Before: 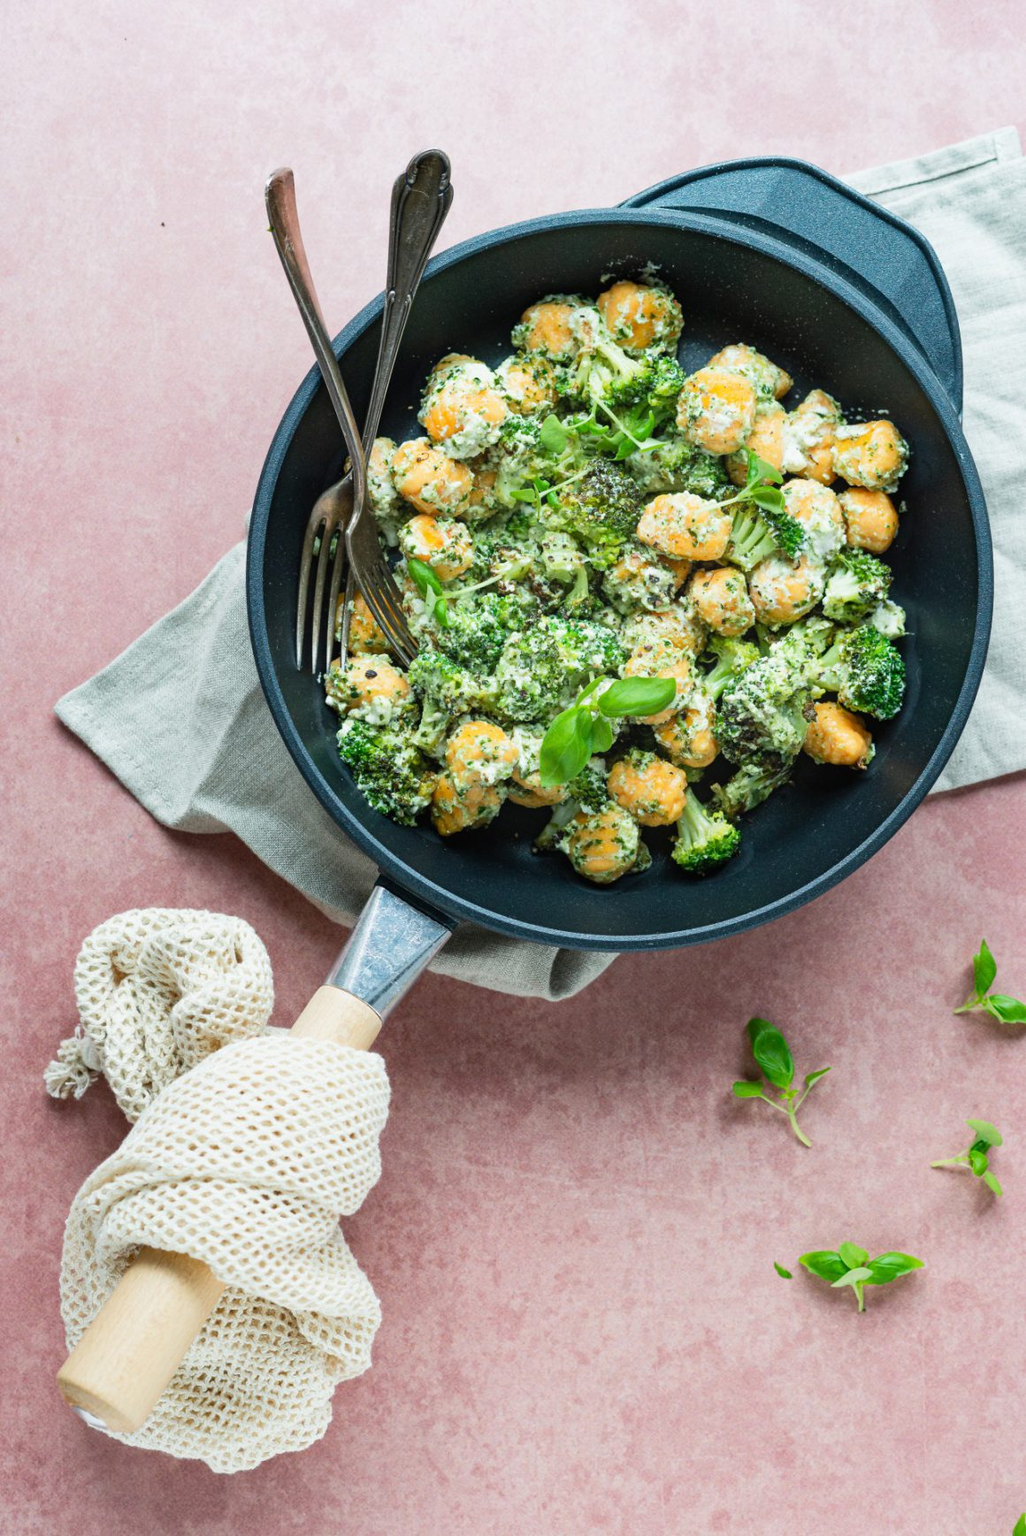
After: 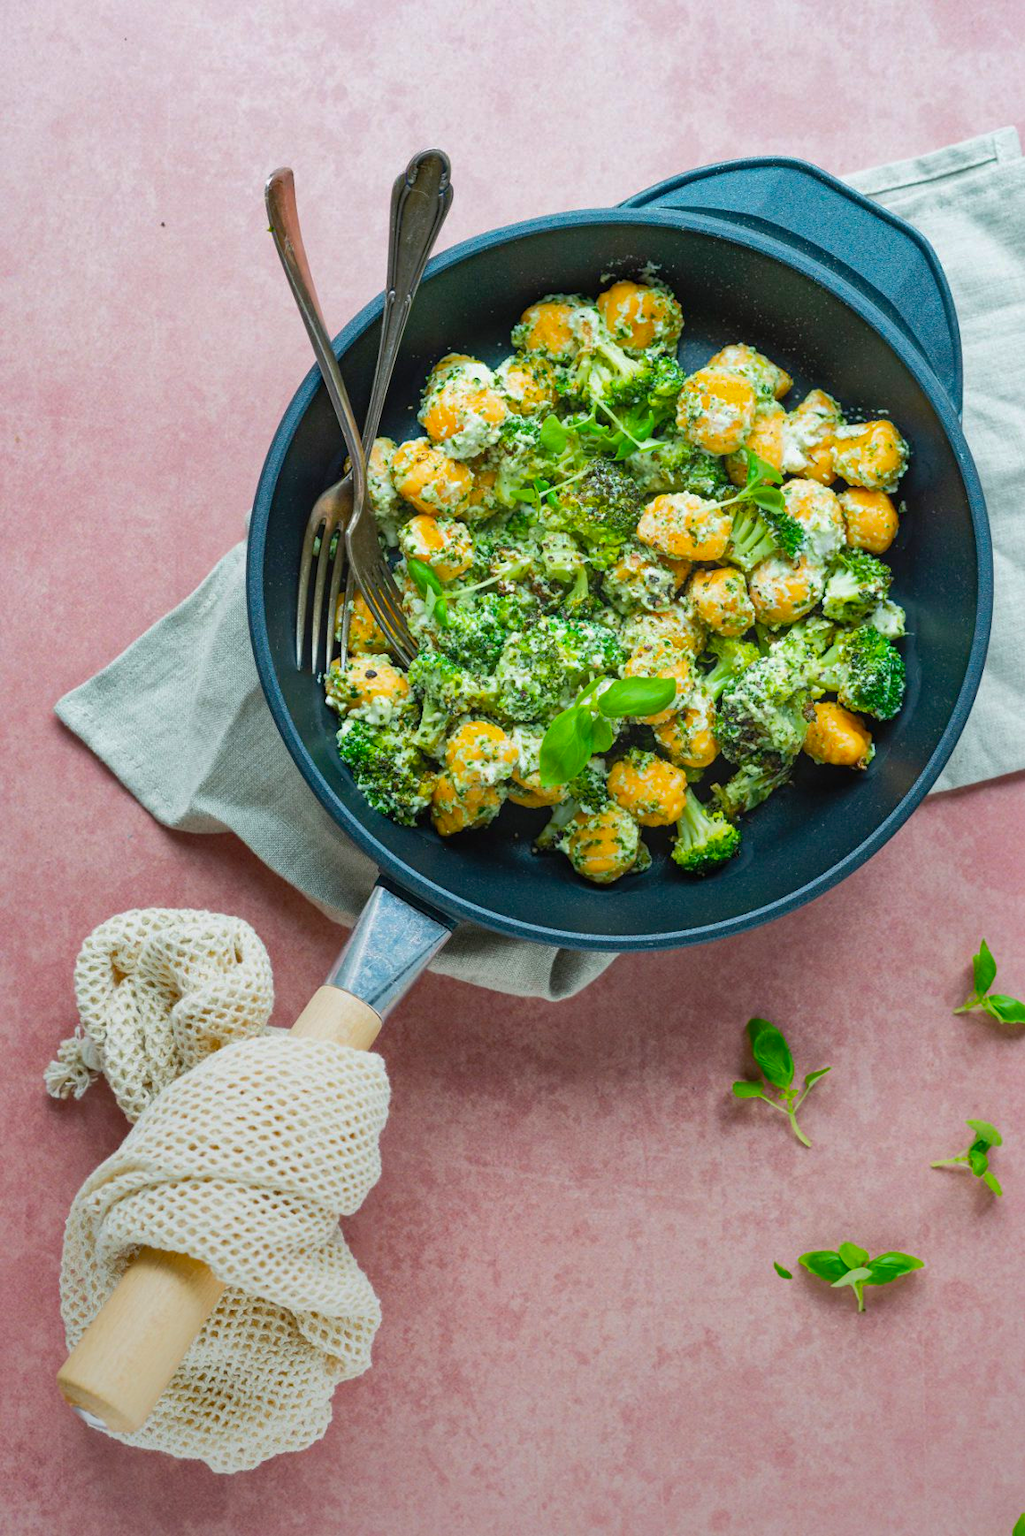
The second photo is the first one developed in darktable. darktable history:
shadows and highlights: on, module defaults
graduated density: rotation -180°, offset 27.42
exposure: black level correction 0, compensate exposure bias true, compensate highlight preservation false
color balance rgb: perceptual saturation grading › global saturation 25%, global vibrance 20%
